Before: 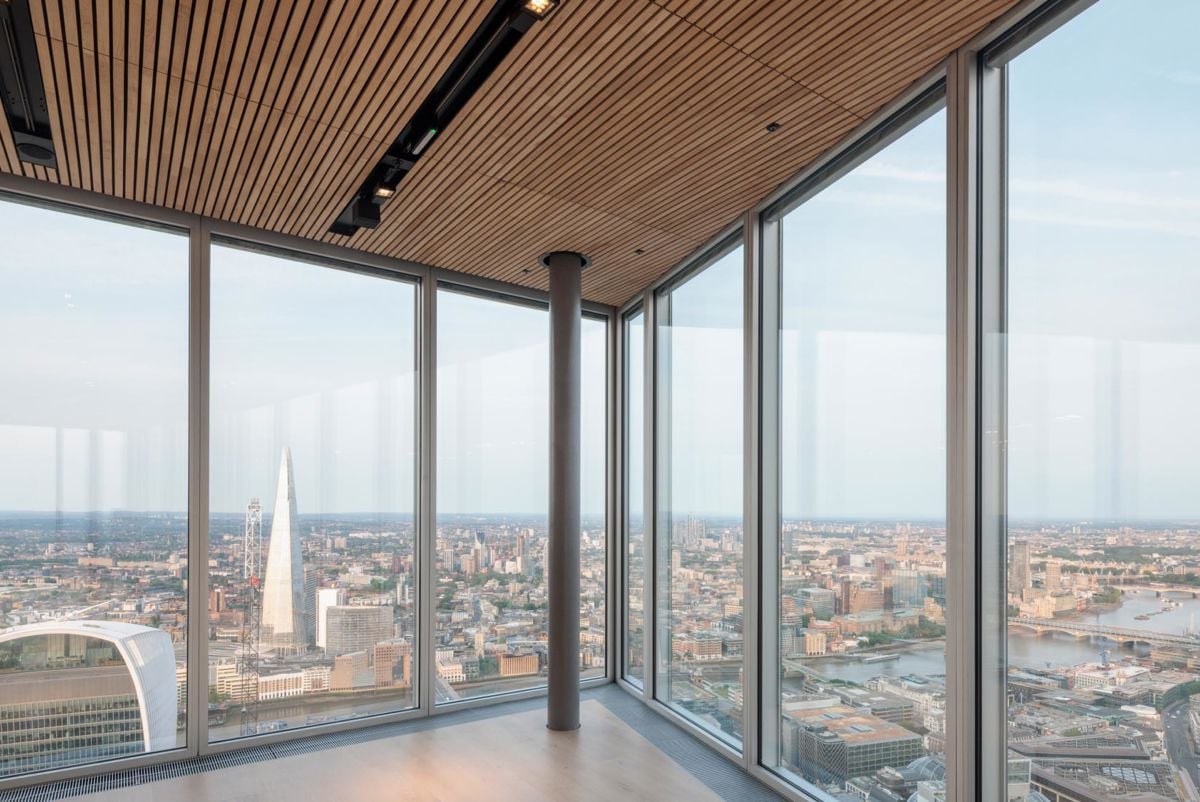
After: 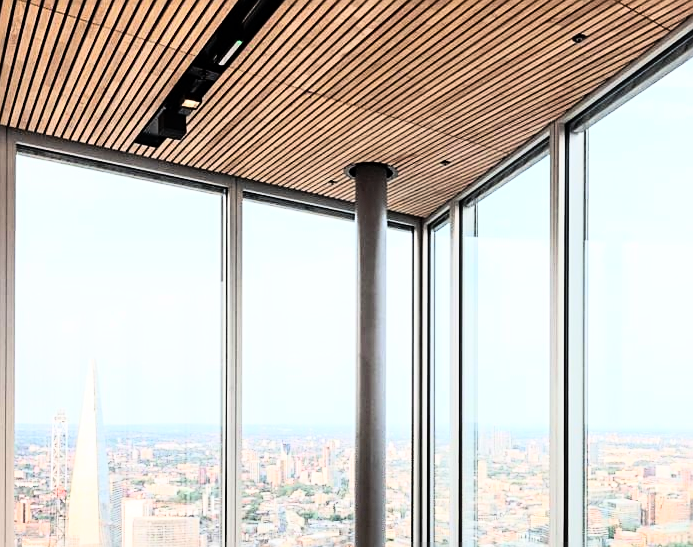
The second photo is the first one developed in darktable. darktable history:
sharpen: on, module defaults
crop: left 16.202%, top 11.208%, right 26.045%, bottom 20.557%
rgb curve: curves: ch0 [(0, 0) (0.21, 0.15) (0.24, 0.21) (0.5, 0.75) (0.75, 0.96) (0.89, 0.99) (1, 1)]; ch1 [(0, 0.02) (0.21, 0.13) (0.25, 0.2) (0.5, 0.67) (0.75, 0.9) (0.89, 0.97) (1, 1)]; ch2 [(0, 0.02) (0.21, 0.13) (0.25, 0.2) (0.5, 0.67) (0.75, 0.9) (0.89, 0.97) (1, 1)], compensate middle gray true
